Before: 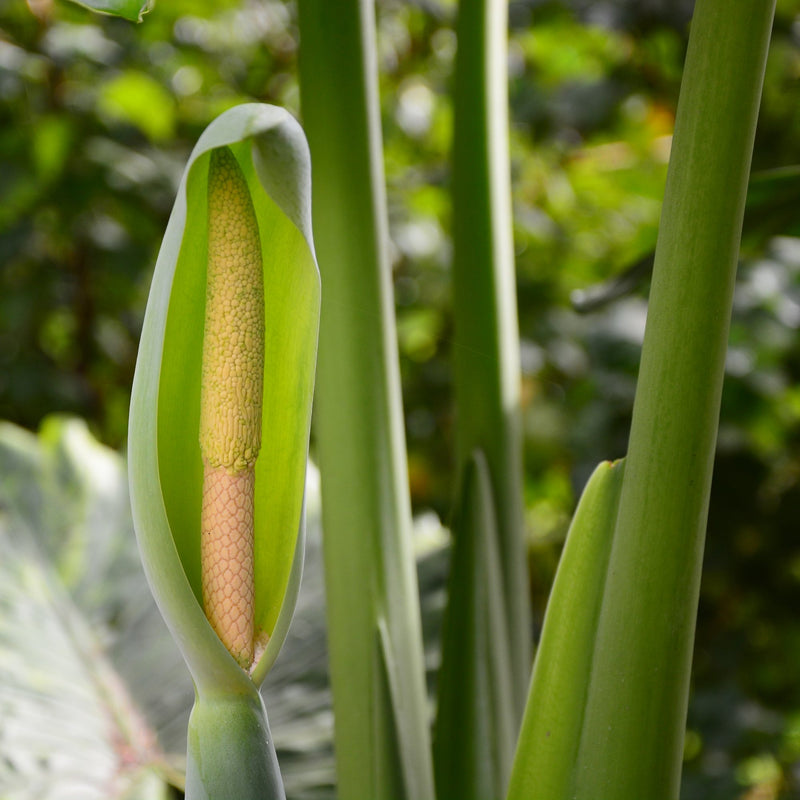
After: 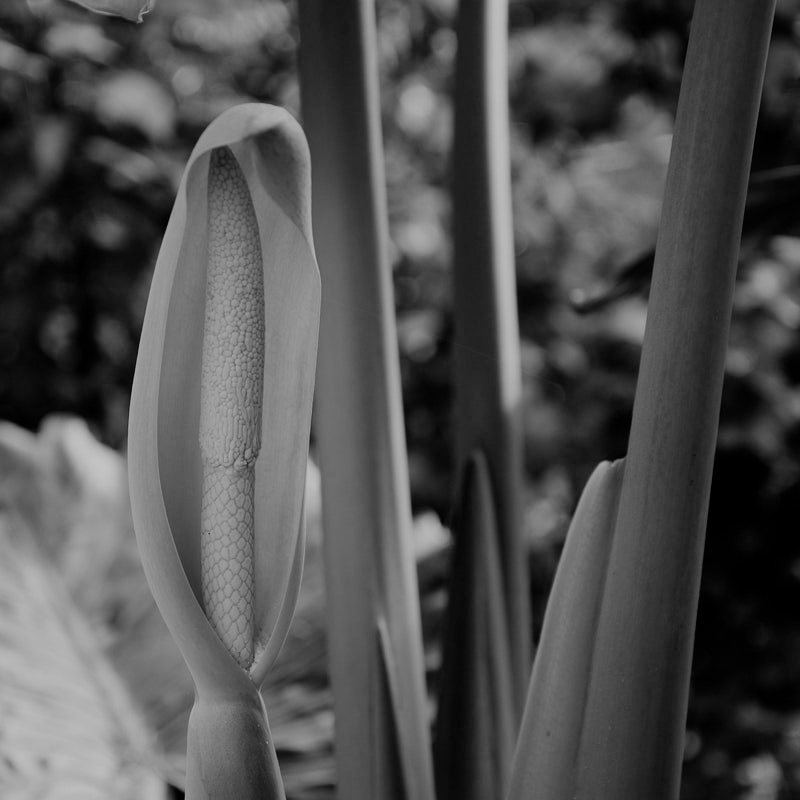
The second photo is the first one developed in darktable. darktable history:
filmic rgb: middle gray luminance 29%, black relative exposure -10.3 EV, white relative exposure 5.5 EV, threshold 6 EV, target black luminance 0%, hardness 3.95, latitude 2.04%, contrast 1.132, highlights saturation mix 5%, shadows ↔ highlights balance 15.11%, add noise in highlights 0, preserve chrominance no, color science v3 (2019), use custom middle-gray values true, iterations of high-quality reconstruction 0, contrast in highlights soft, enable highlight reconstruction true
monochrome: on, module defaults
